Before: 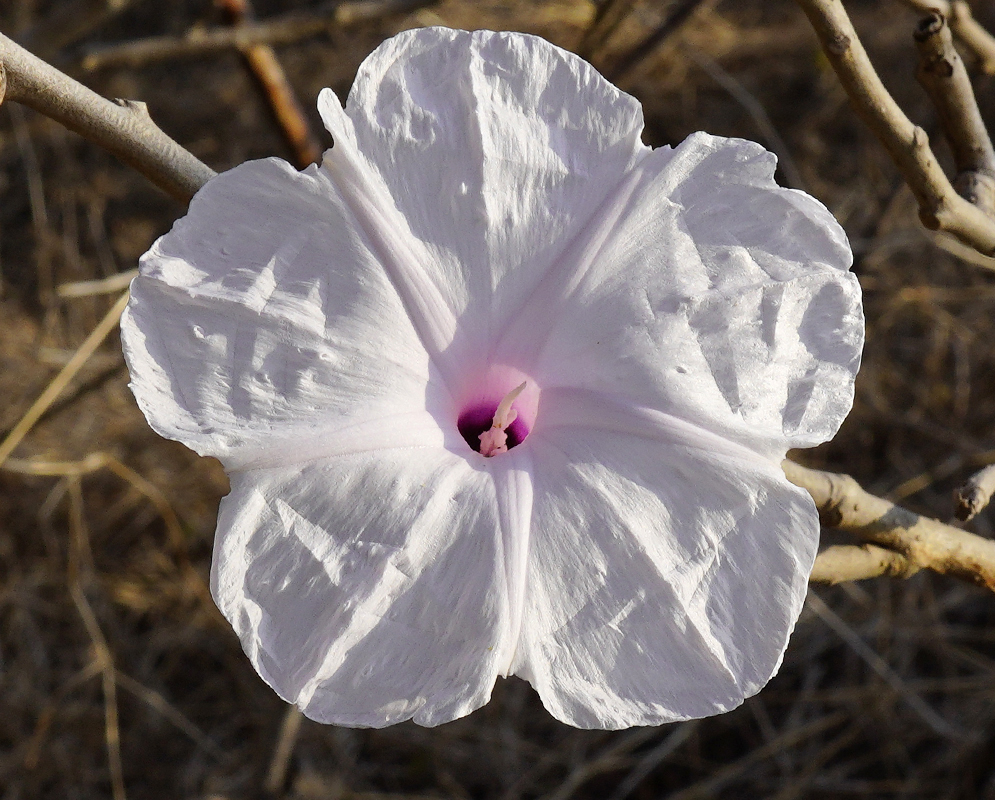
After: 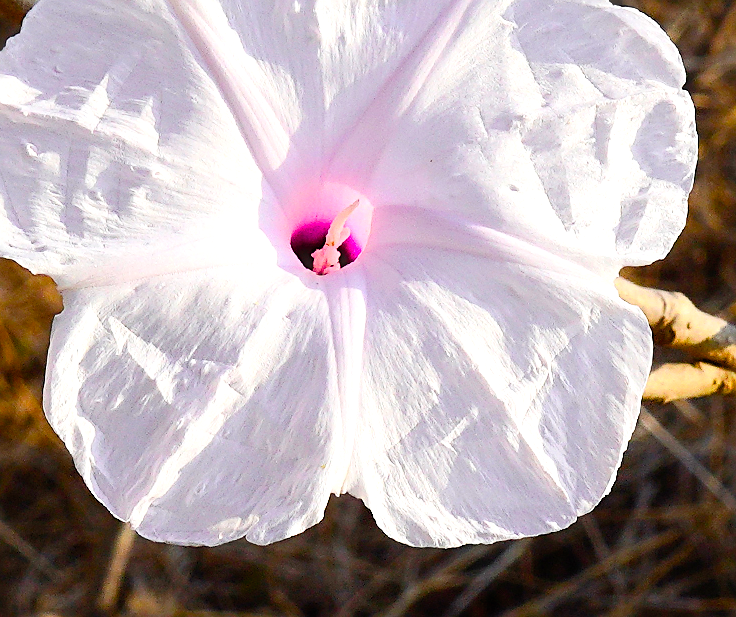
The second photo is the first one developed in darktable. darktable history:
exposure: exposure 0.507 EV, compensate highlight preservation false
haze removal: strength -0.05
color balance rgb: perceptual saturation grading › global saturation 20%, perceptual saturation grading › highlights -25%, perceptual saturation grading › shadows 50%
crop: left 16.871%, top 22.857%, right 9.116%
contrast brightness saturation: contrast 0.2, brightness 0.16, saturation 0.22
sharpen: on, module defaults
